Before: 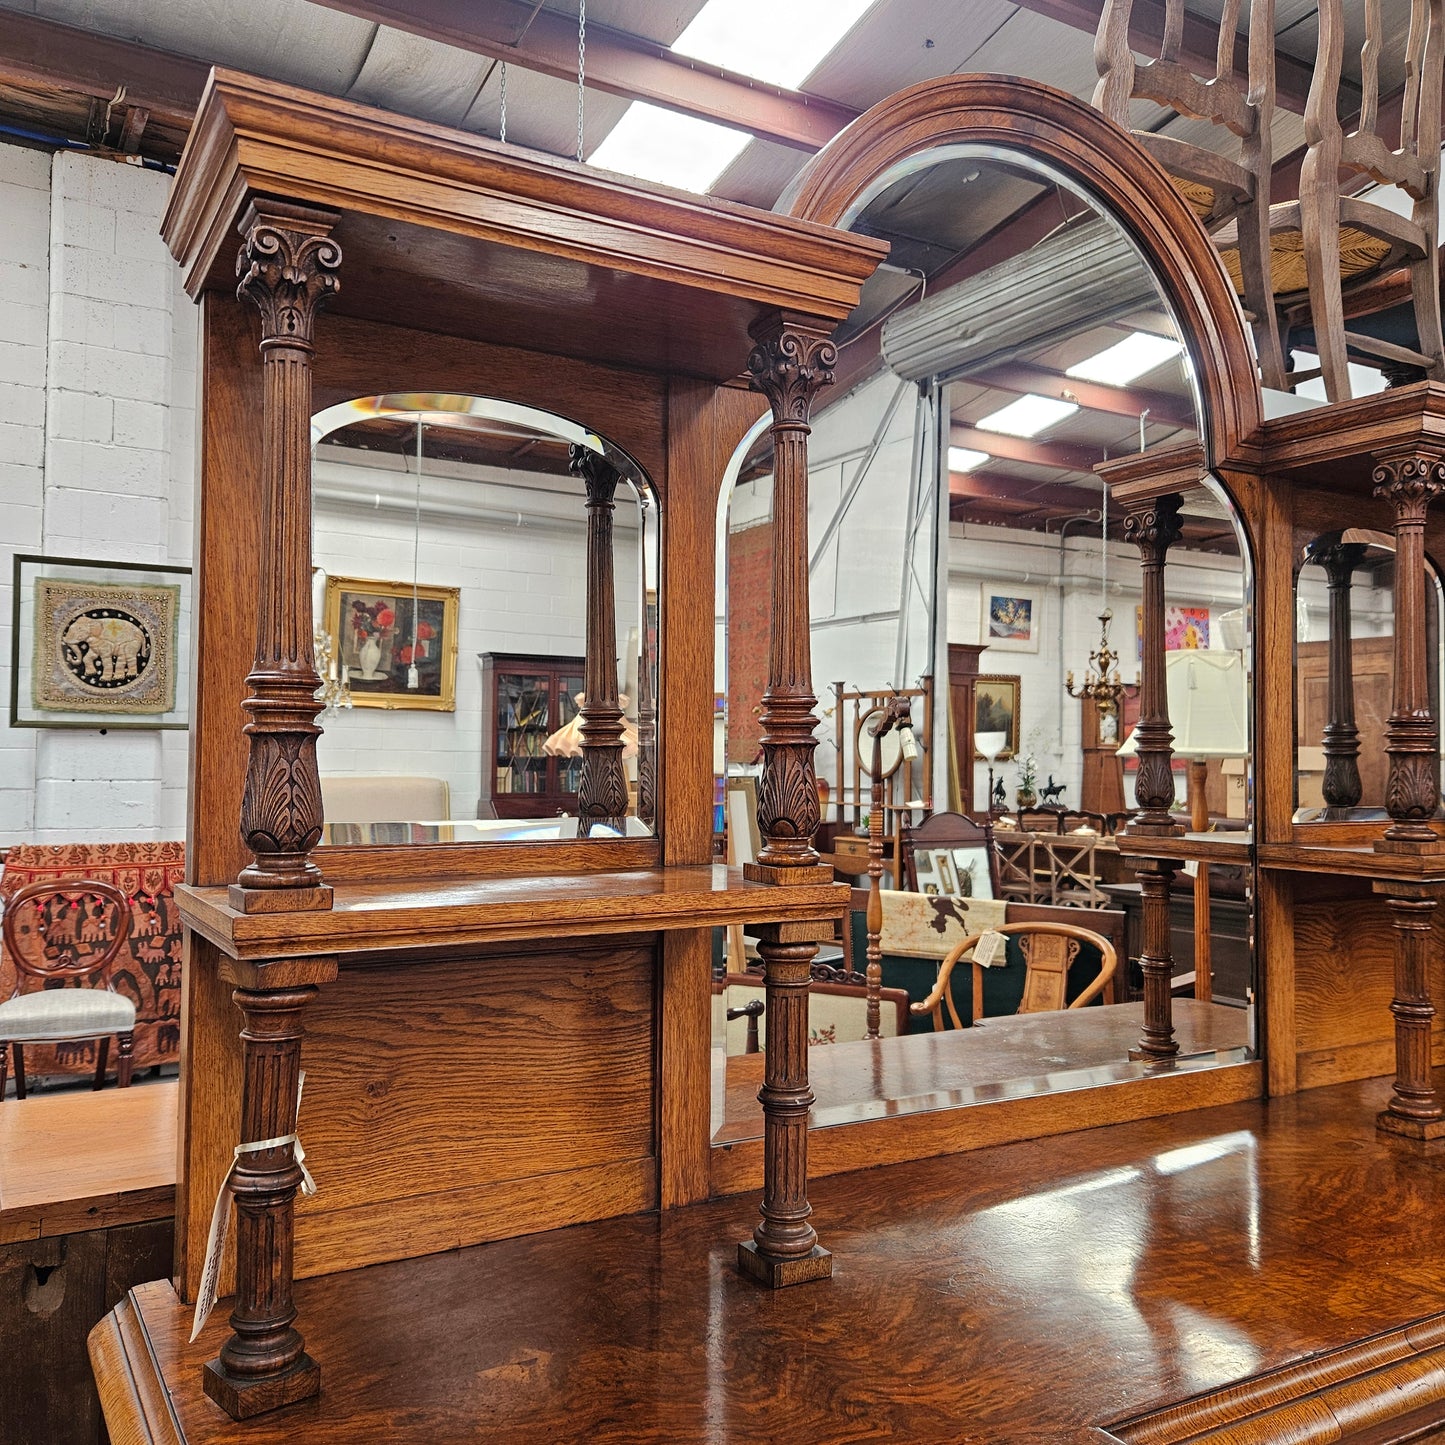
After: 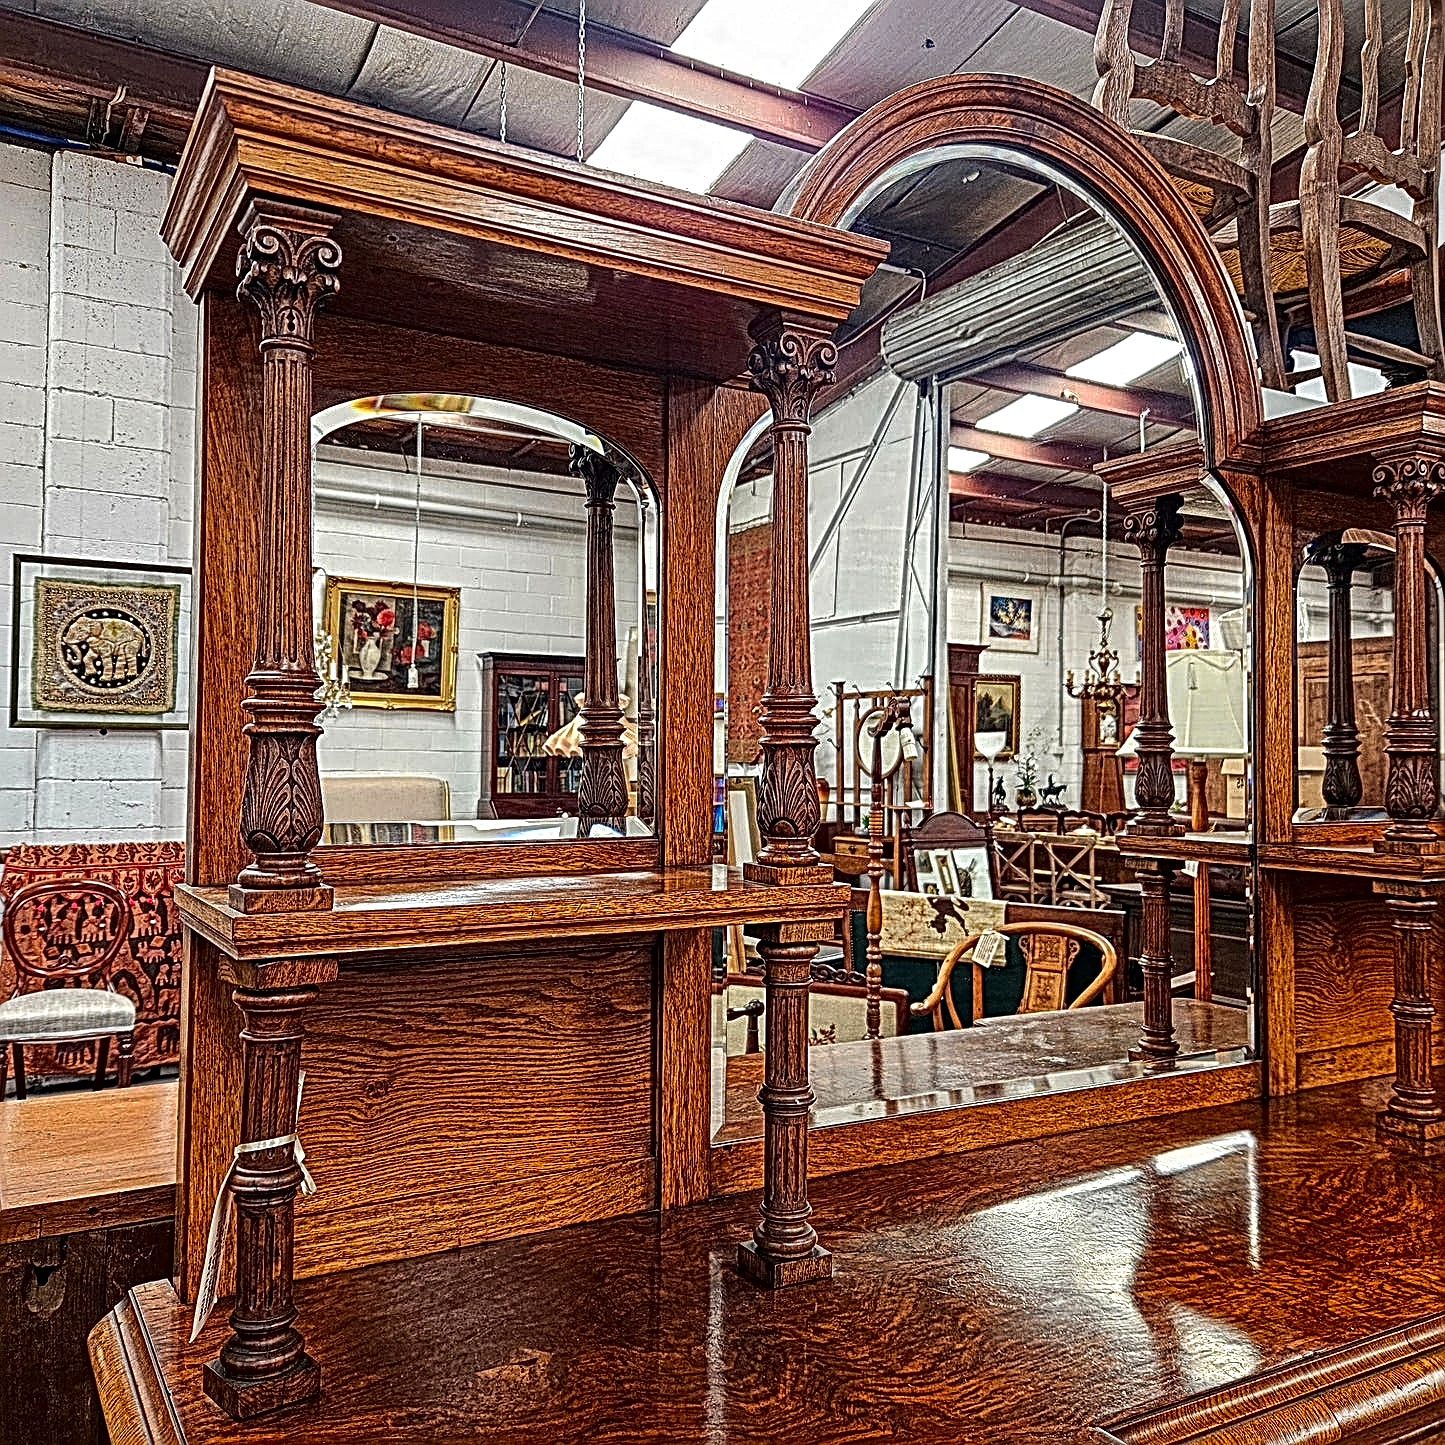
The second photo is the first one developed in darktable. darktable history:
contrast brightness saturation: contrast 0.122, brightness -0.117, saturation 0.203
sharpen: radius 2.623, amount 0.684
local contrast: mode bilateral grid, contrast 20, coarseness 3, detail 298%, midtone range 0.2
